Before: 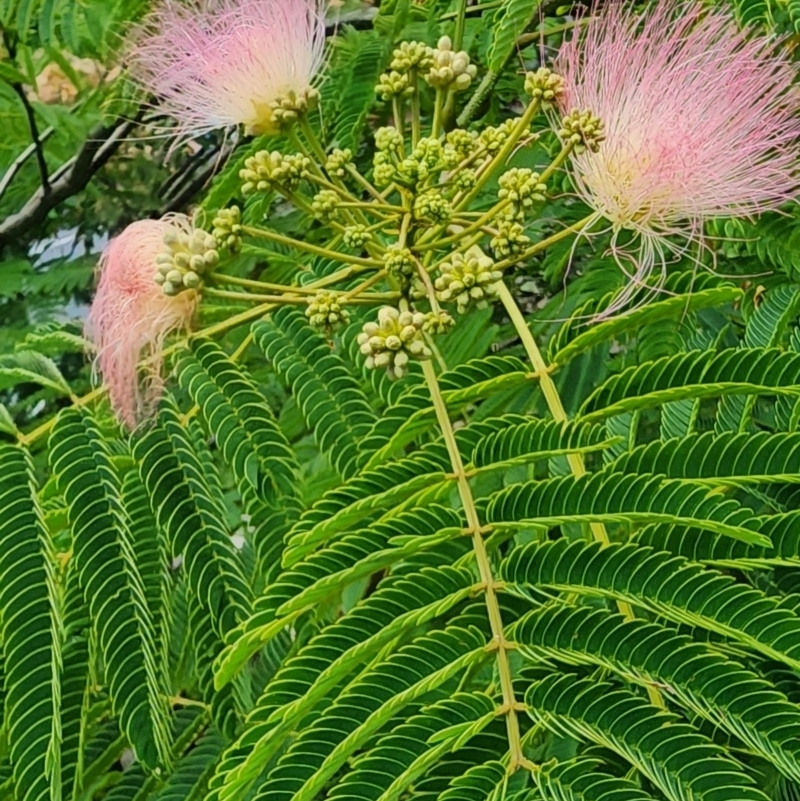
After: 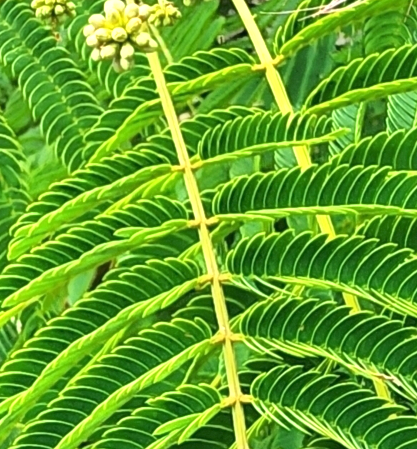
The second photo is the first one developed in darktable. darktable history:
exposure: black level correction 0, exposure 1.096 EV, compensate highlight preservation false
crop: left 34.255%, top 38.547%, right 13.591%, bottom 5.336%
